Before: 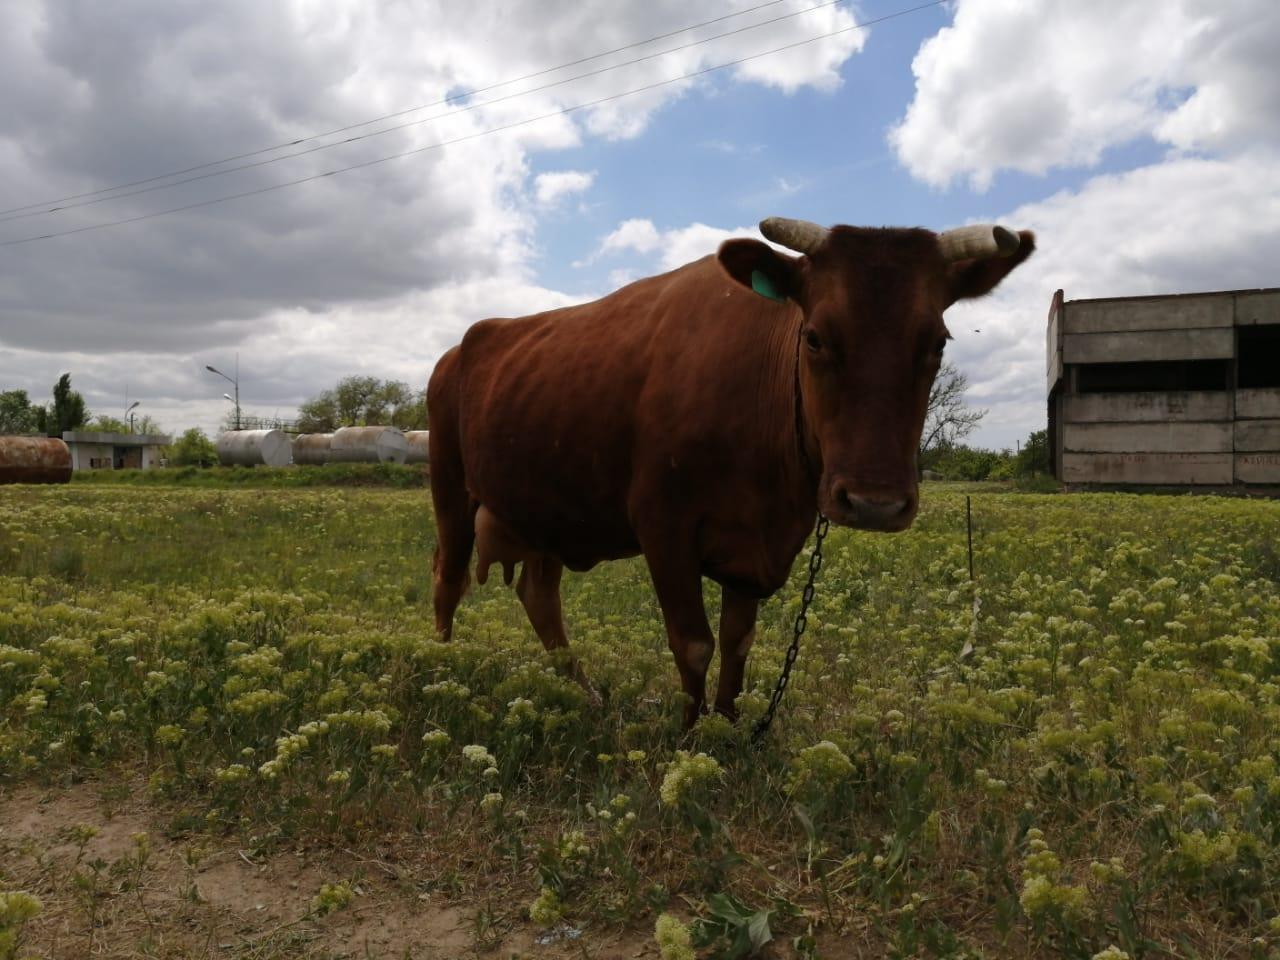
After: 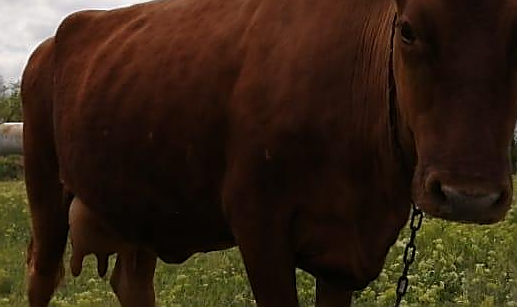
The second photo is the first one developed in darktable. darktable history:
sharpen: radius 1.4, amount 1.25, threshold 0.7
crop: left 31.751%, top 32.172%, right 27.8%, bottom 35.83%
